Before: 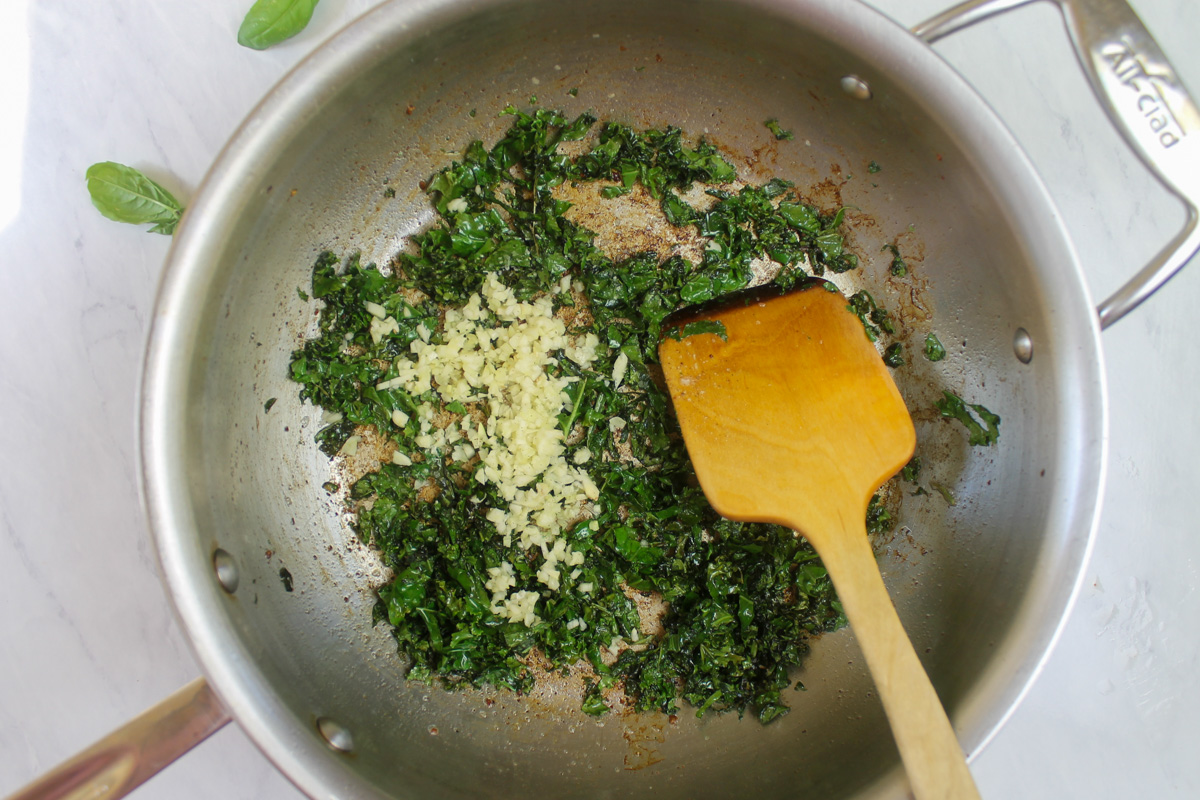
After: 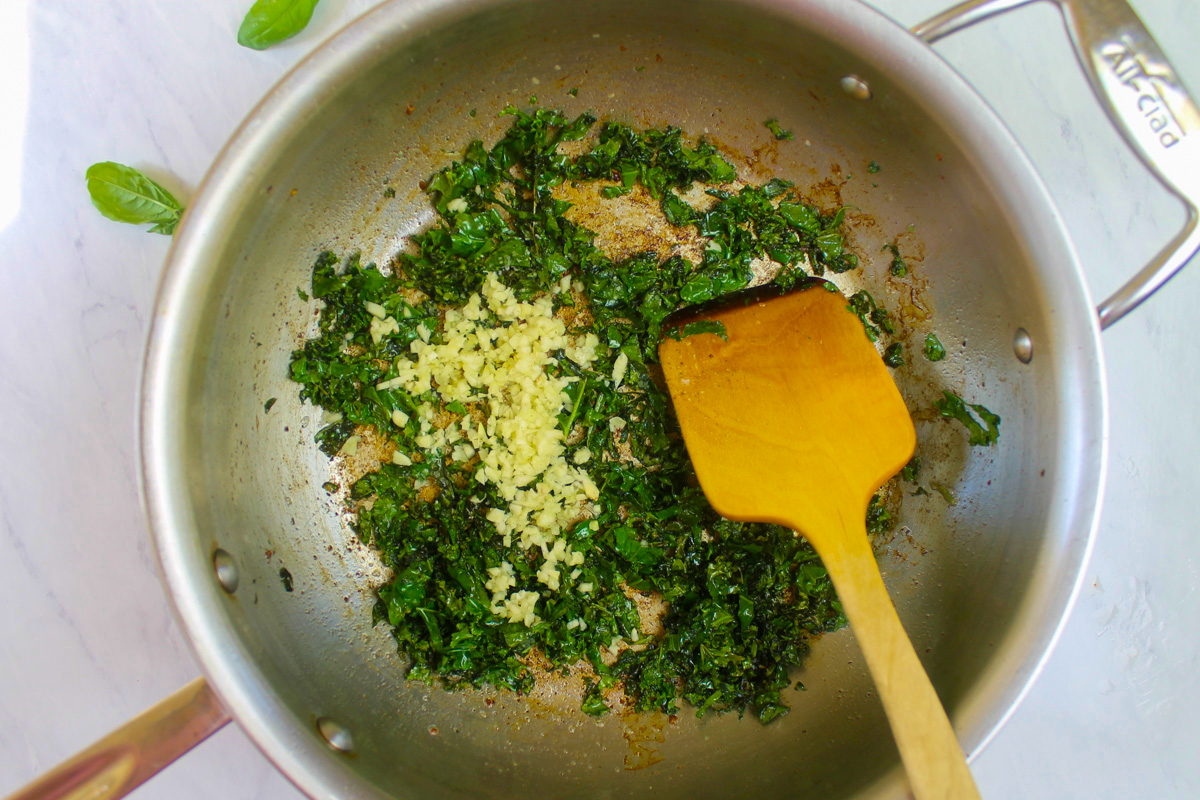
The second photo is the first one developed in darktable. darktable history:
velvia: on, module defaults
color balance rgb: perceptual saturation grading › global saturation 30.572%, global vibrance 20%
